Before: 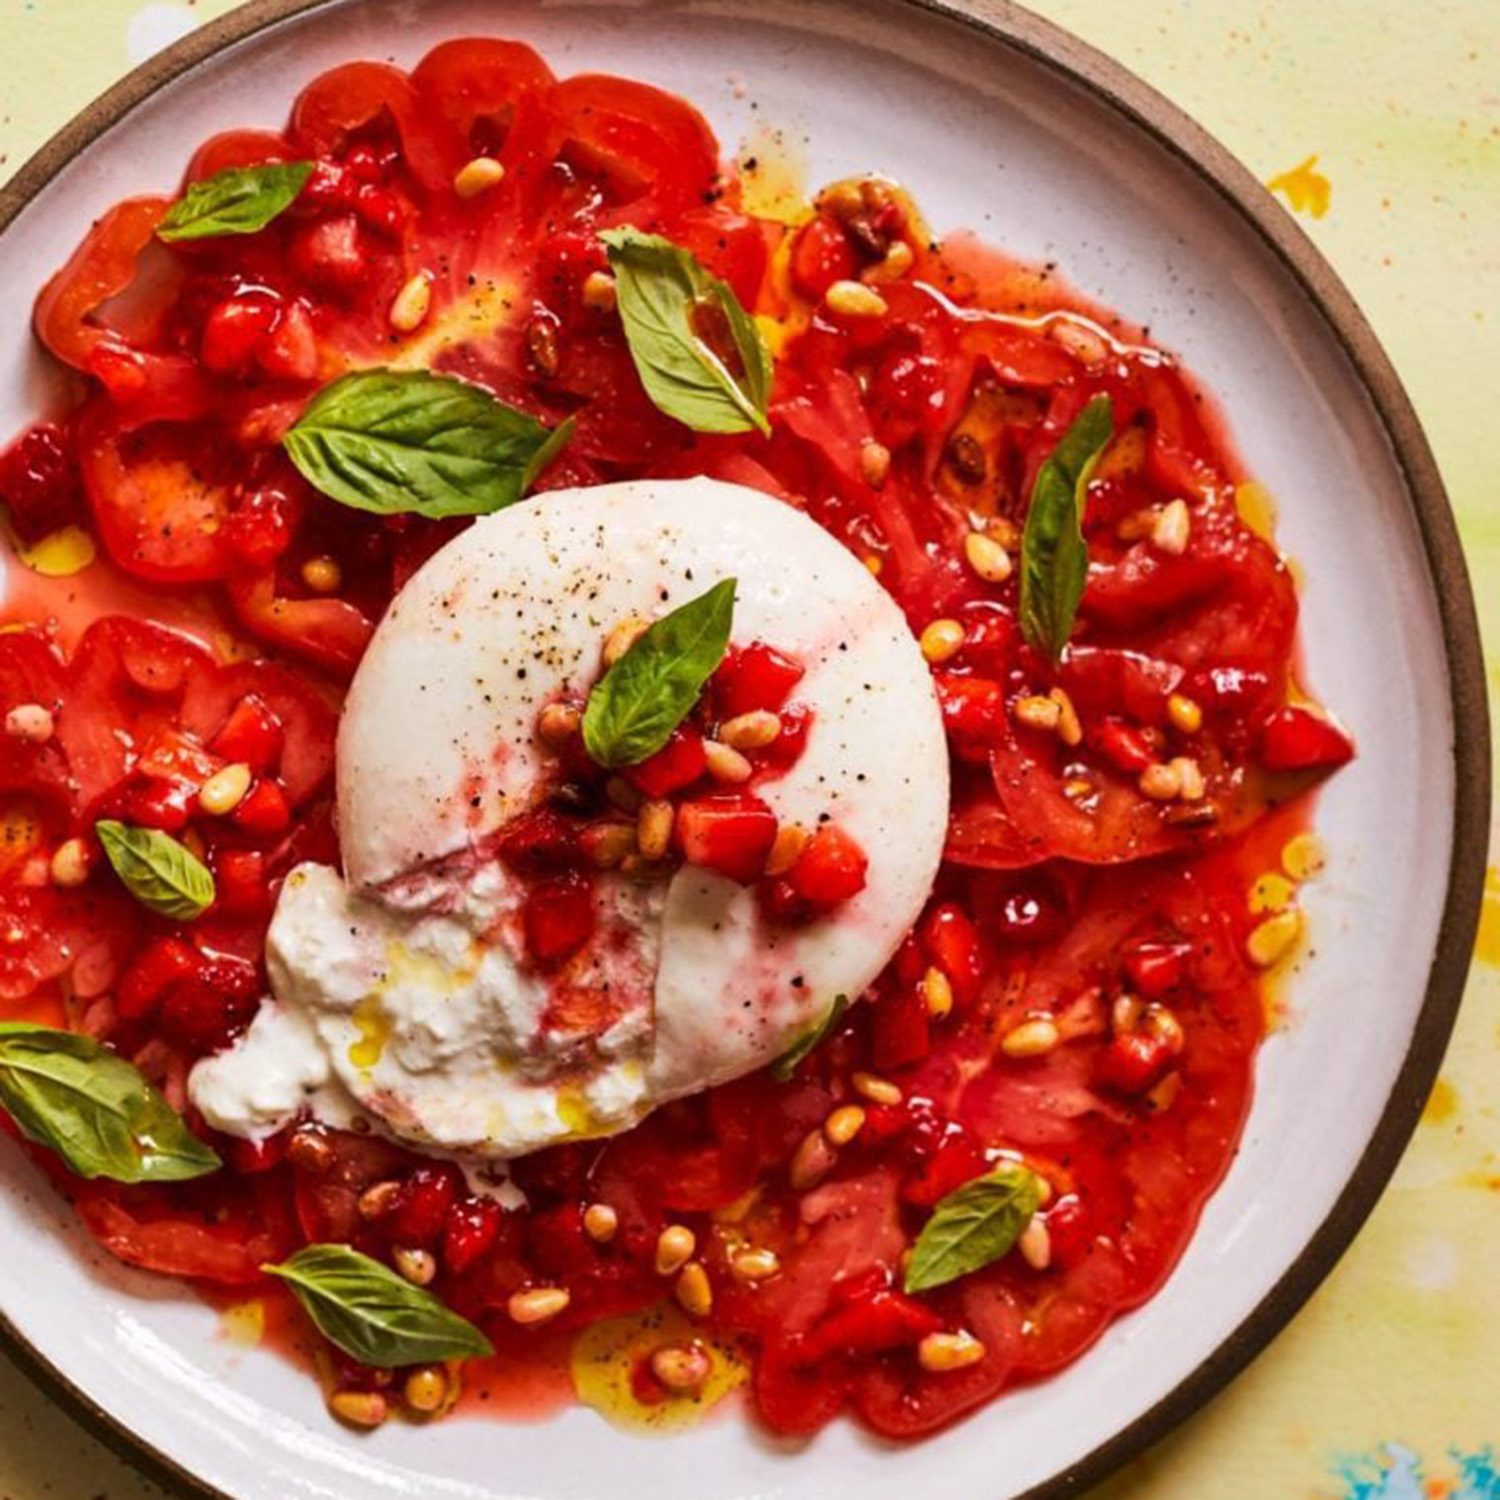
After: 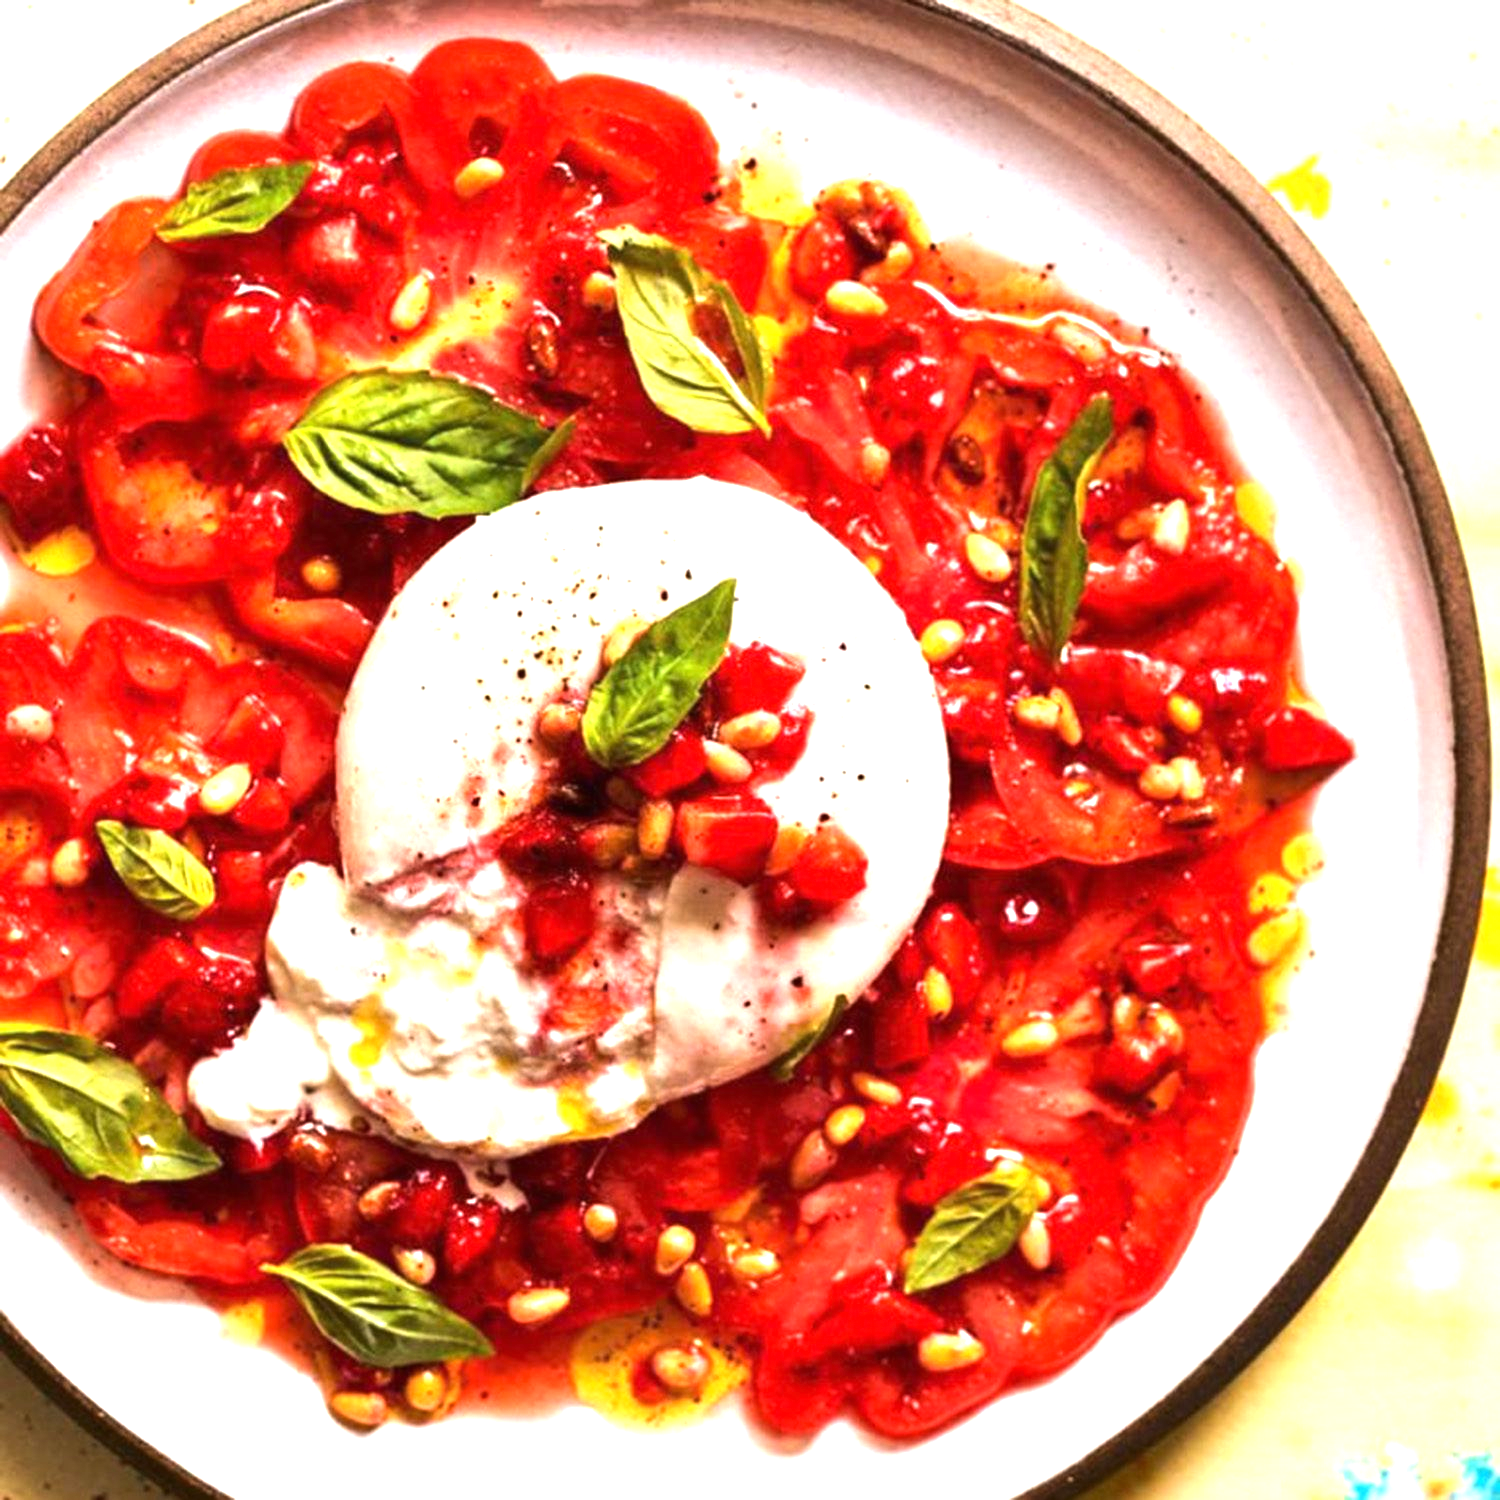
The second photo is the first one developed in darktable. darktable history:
exposure: black level correction 0, exposure 1 EV, compensate exposure bias true, compensate highlight preservation false
tone equalizer: -8 EV -0.417 EV, -7 EV -0.389 EV, -6 EV -0.333 EV, -5 EV -0.222 EV, -3 EV 0.222 EV, -2 EV 0.333 EV, -1 EV 0.389 EV, +0 EV 0.417 EV, edges refinement/feathering 500, mask exposure compensation -1.57 EV, preserve details no
